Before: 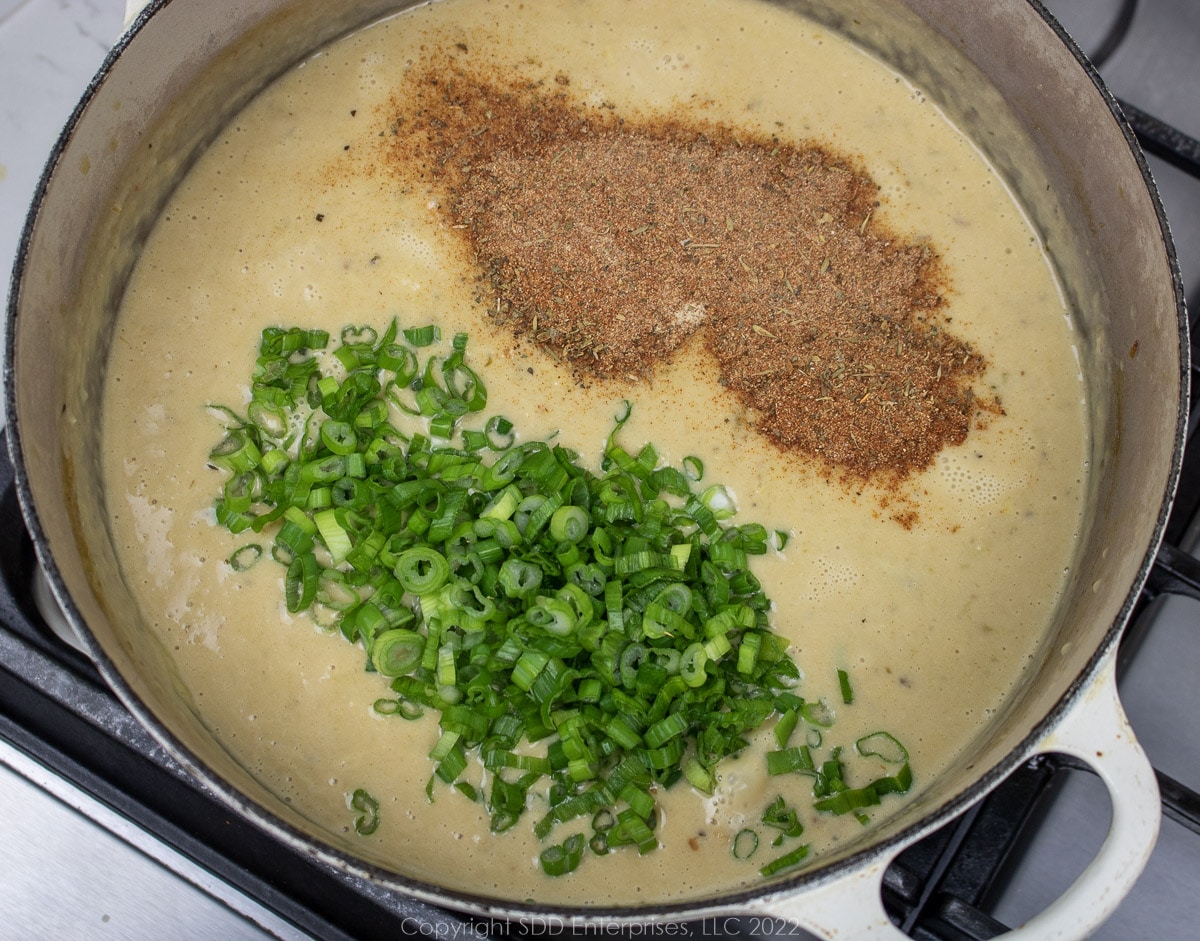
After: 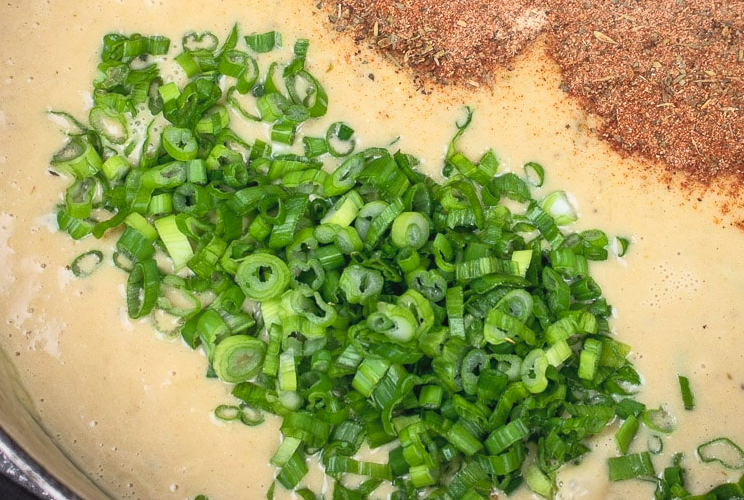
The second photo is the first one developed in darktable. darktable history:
tone curve: curves: ch0 [(0.003, 0.029) (0.188, 0.252) (0.46, 0.56) (0.608, 0.748) (0.871, 0.955) (1, 1)]; ch1 [(0, 0) (0.35, 0.356) (0.45, 0.453) (0.508, 0.515) (0.618, 0.634) (1, 1)]; ch2 [(0, 0) (0.456, 0.469) (0.5, 0.5) (0.634, 0.625) (1, 1)], color space Lab, independent channels, preserve colors none
crop: left 13.312%, top 31.28%, right 24.627%, bottom 15.582%
